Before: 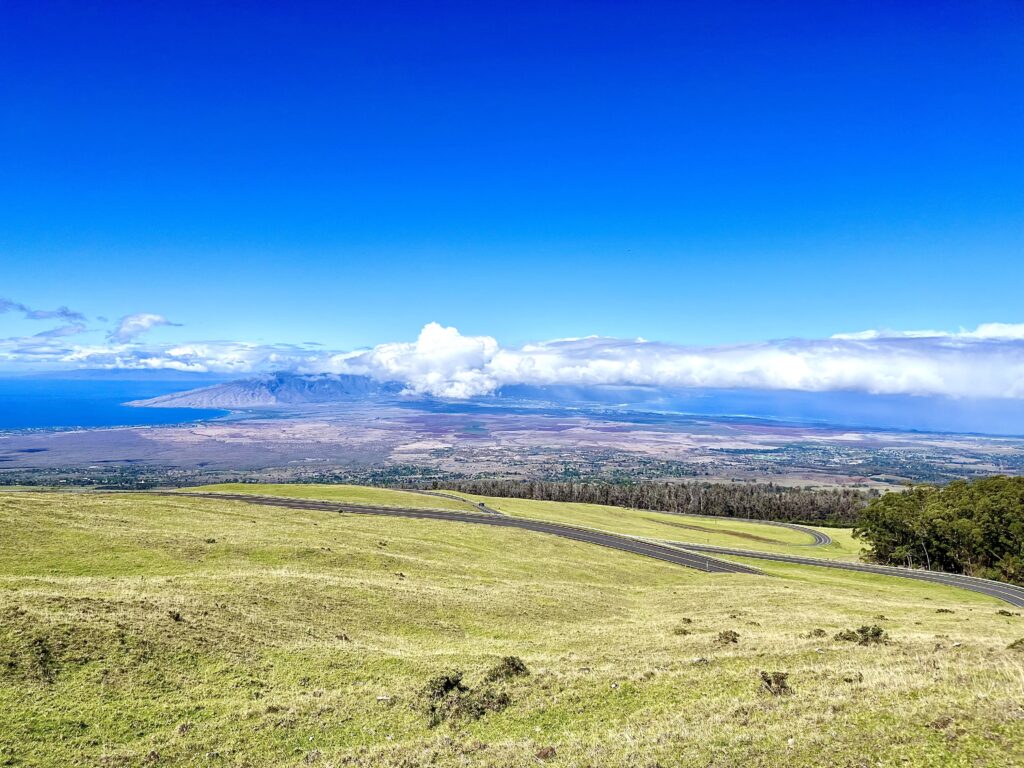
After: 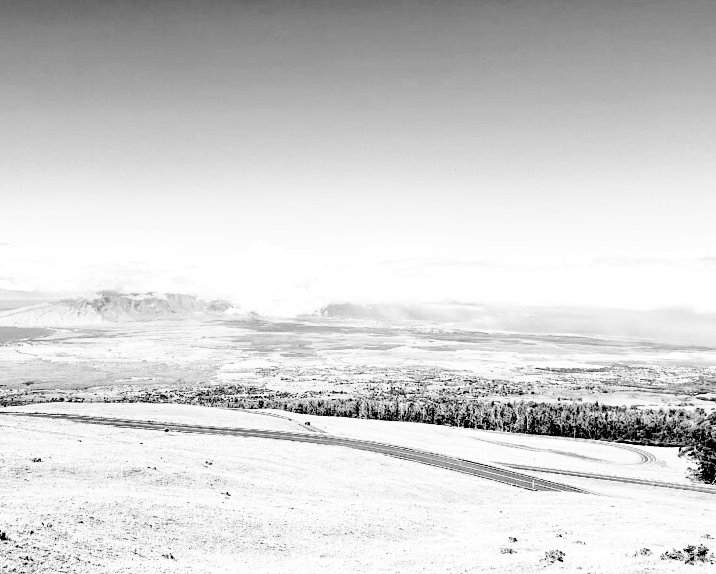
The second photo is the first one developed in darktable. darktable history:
exposure: black level correction 0.025, exposure 0.182 EV, compensate highlight preservation false
white balance: red 0.967, blue 1.049
contrast brightness saturation: contrast 0.08, saturation 0.2
tone curve: curves: ch0 [(0, 0) (0.003, 0.015) (0.011, 0.019) (0.025, 0.027) (0.044, 0.041) (0.069, 0.055) (0.1, 0.079) (0.136, 0.099) (0.177, 0.149) (0.224, 0.216) (0.277, 0.292) (0.335, 0.383) (0.399, 0.474) (0.468, 0.556) (0.543, 0.632) (0.623, 0.711) (0.709, 0.789) (0.801, 0.871) (0.898, 0.944) (1, 1)], preserve colors none
crop and rotate: left 17.046%, top 10.659%, right 12.989%, bottom 14.553%
filmic rgb: middle gray luminance 10%, black relative exposure -8.61 EV, white relative exposure 3.3 EV, threshold 6 EV, target black luminance 0%, hardness 5.2, latitude 44.69%, contrast 1.302, highlights saturation mix 5%, shadows ↔ highlights balance 24.64%, add noise in highlights 0, preserve chrominance no, color science v3 (2019), use custom middle-gray values true, iterations of high-quality reconstruction 0, contrast in highlights soft, enable highlight reconstruction true
monochrome: on, module defaults
